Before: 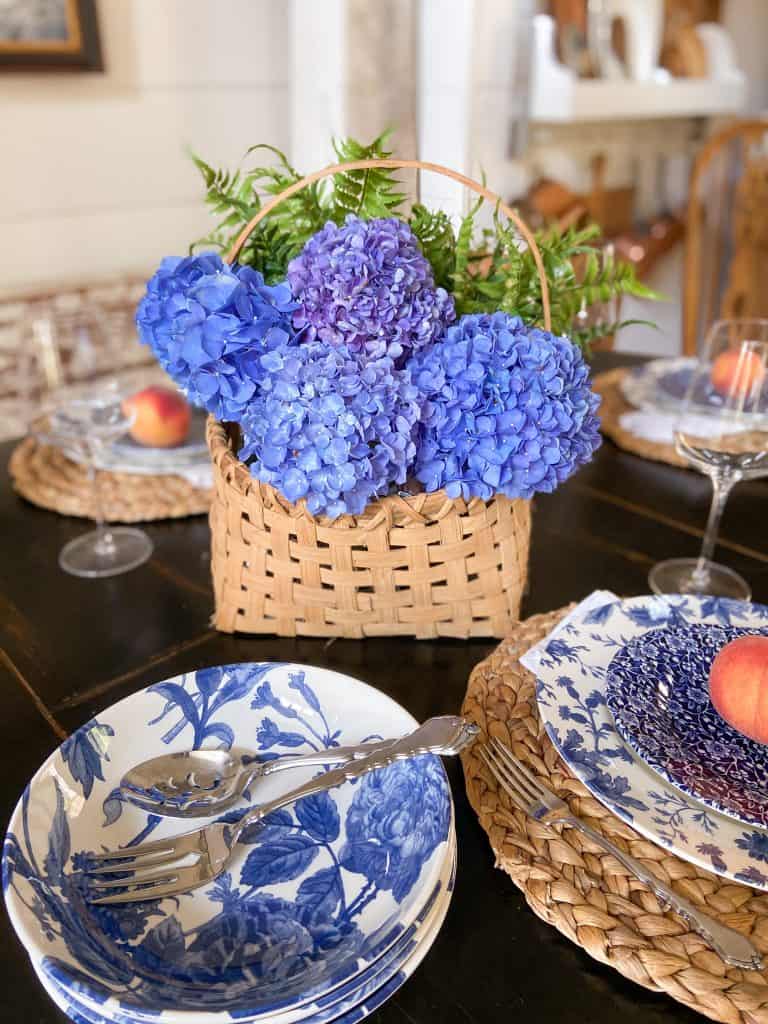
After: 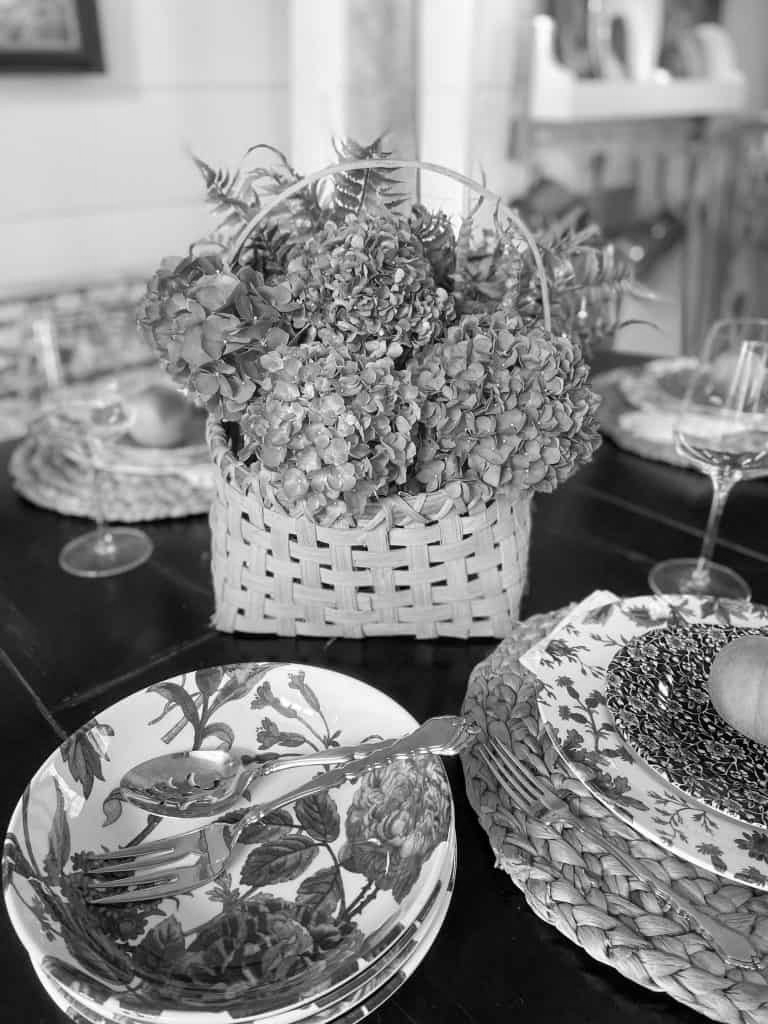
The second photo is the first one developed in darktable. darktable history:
color correction: highlights a* 2.75, highlights b* 5, shadows a* -2.04, shadows b* -4.84, saturation 0.8
color contrast: green-magenta contrast 0, blue-yellow contrast 0
